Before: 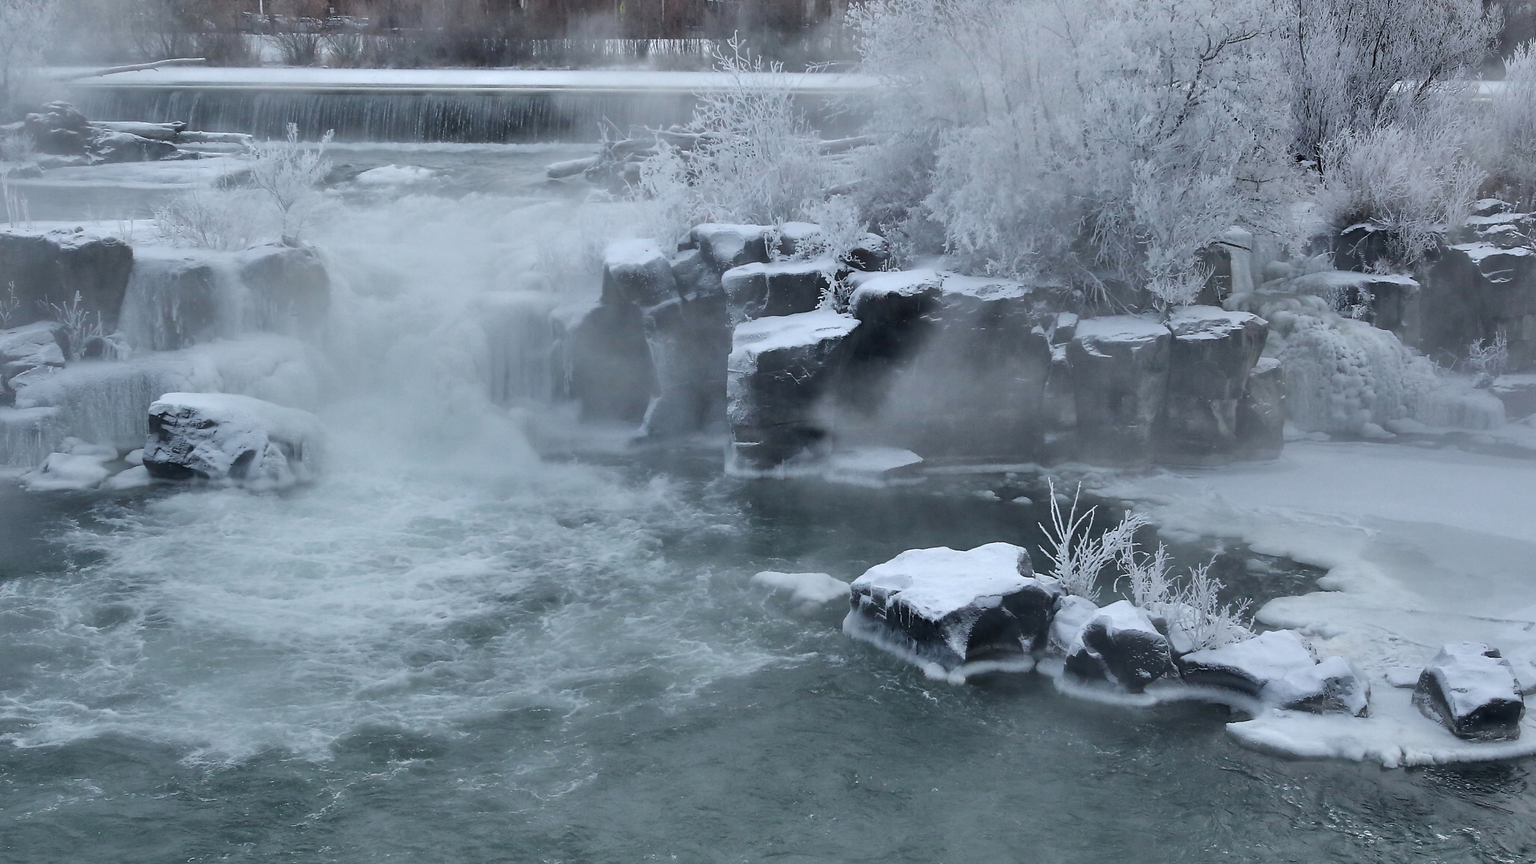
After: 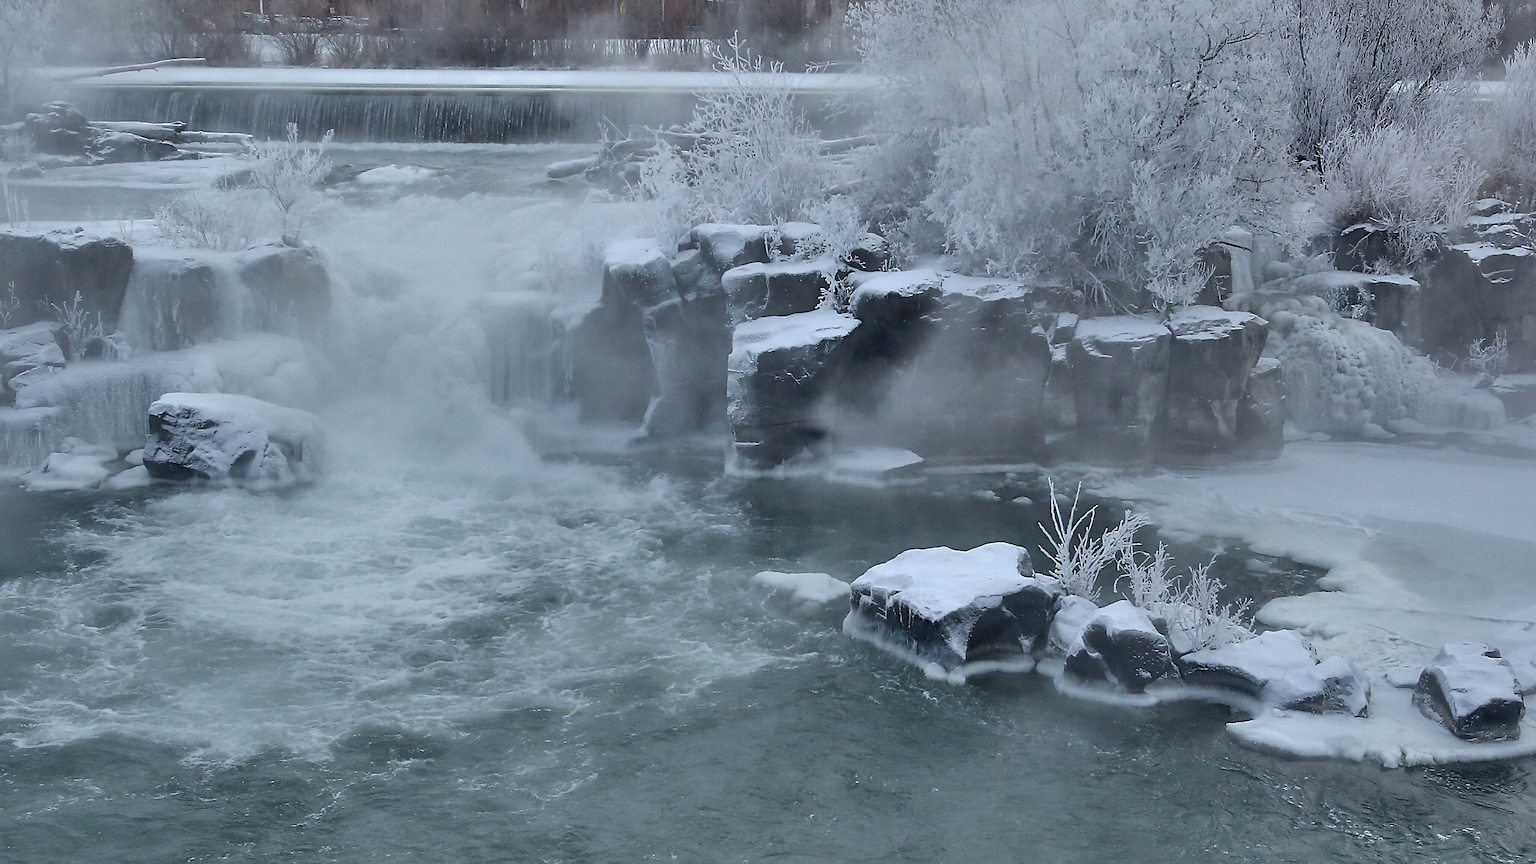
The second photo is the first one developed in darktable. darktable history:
shadows and highlights: on, module defaults
sharpen: radius 1.458, amount 0.398, threshold 1.271
